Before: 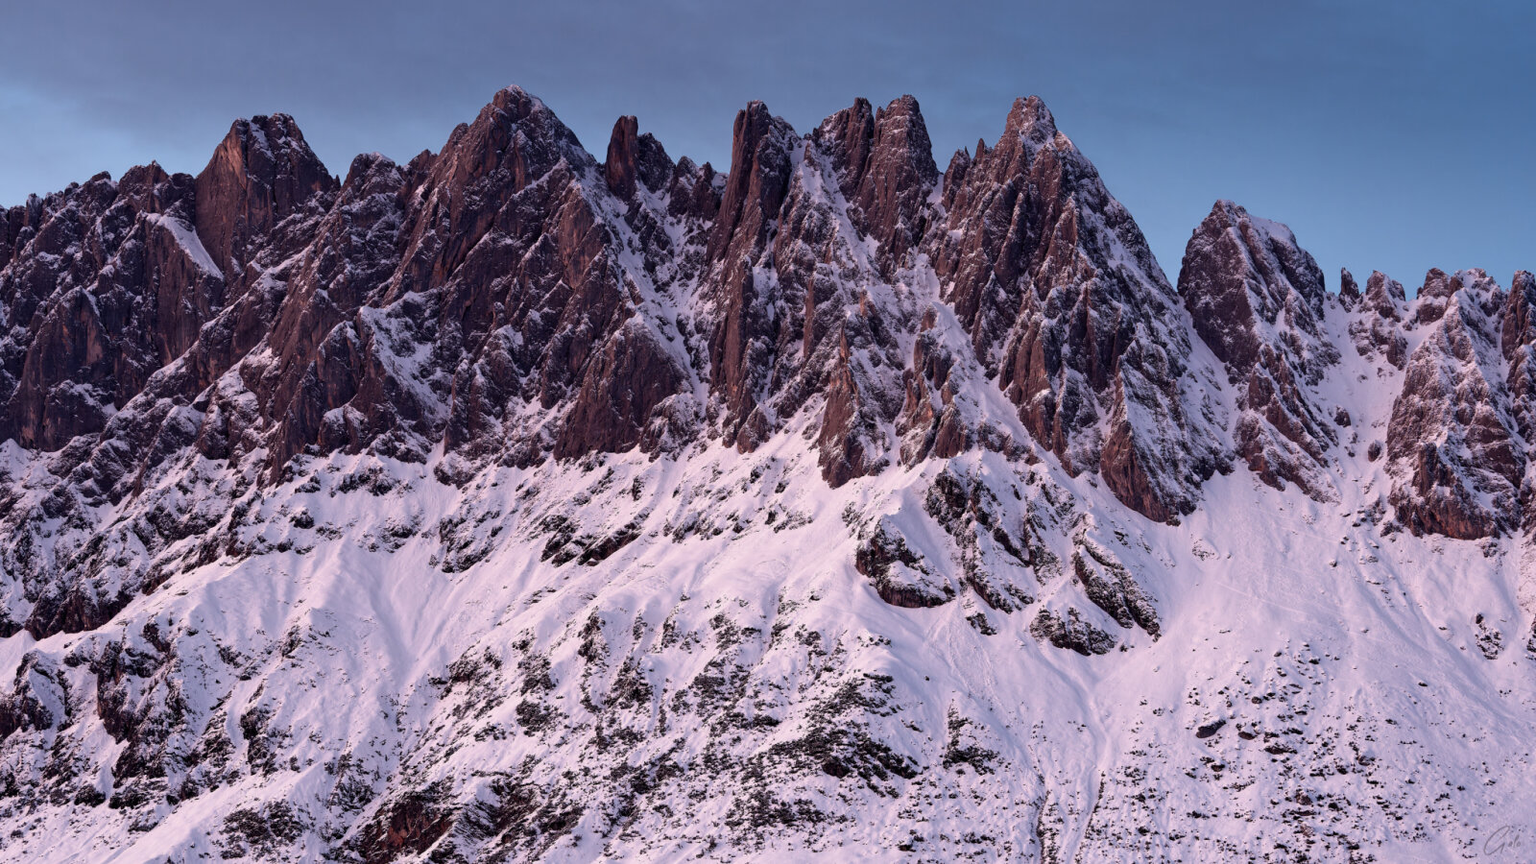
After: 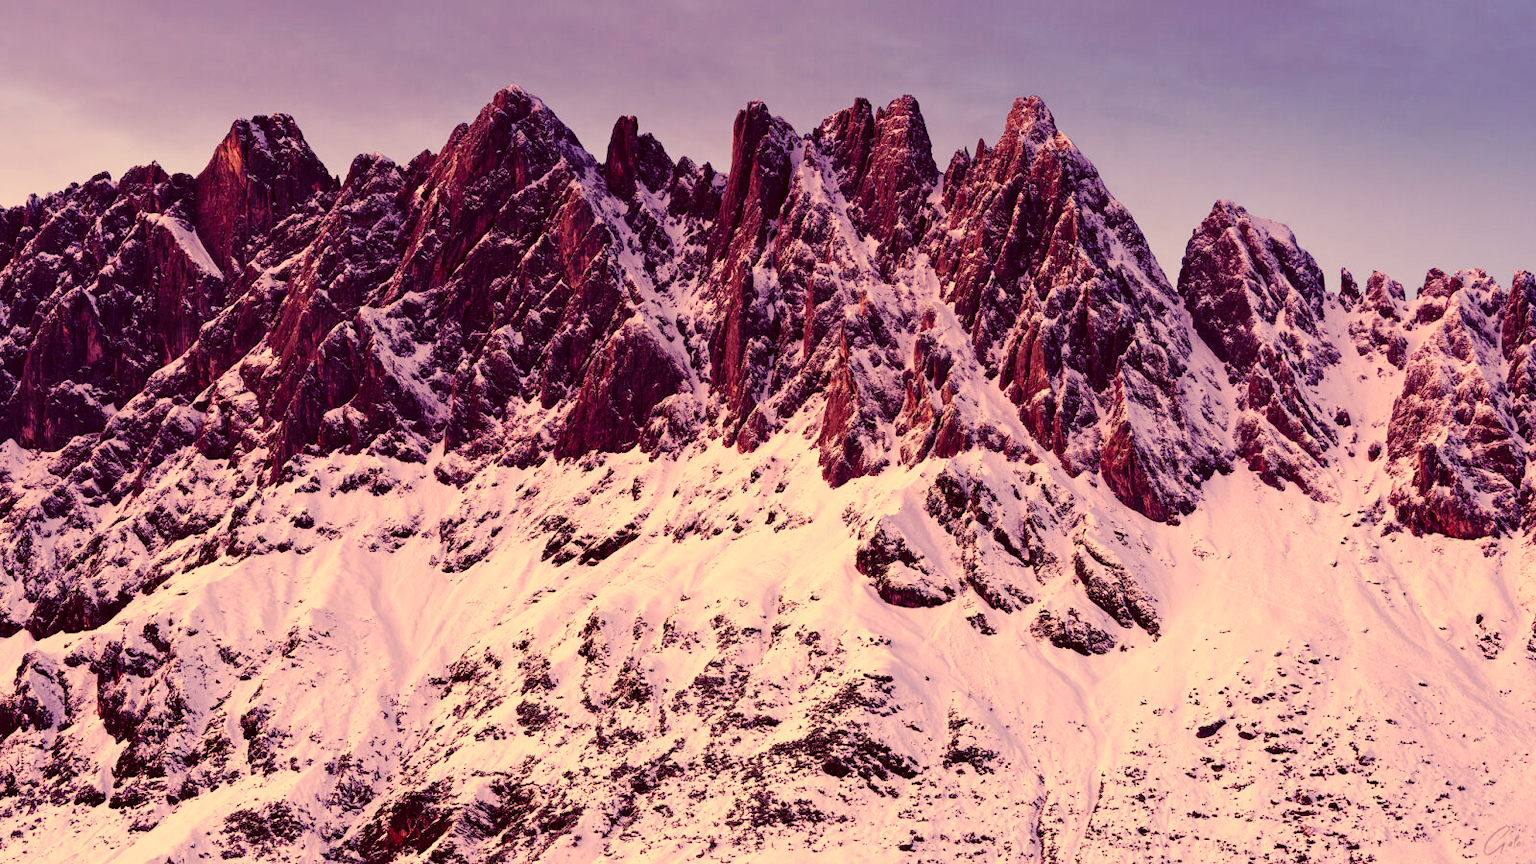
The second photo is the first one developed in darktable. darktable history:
white balance: red 1.05, blue 1.072
color correction: highlights a* 10.12, highlights b* 39.04, shadows a* 14.62, shadows b* 3.37
base curve: curves: ch0 [(0, 0) (0.036, 0.025) (0.121, 0.166) (0.206, 0.329) (0.605, 0.79) (1, 1)], preserve colors none
